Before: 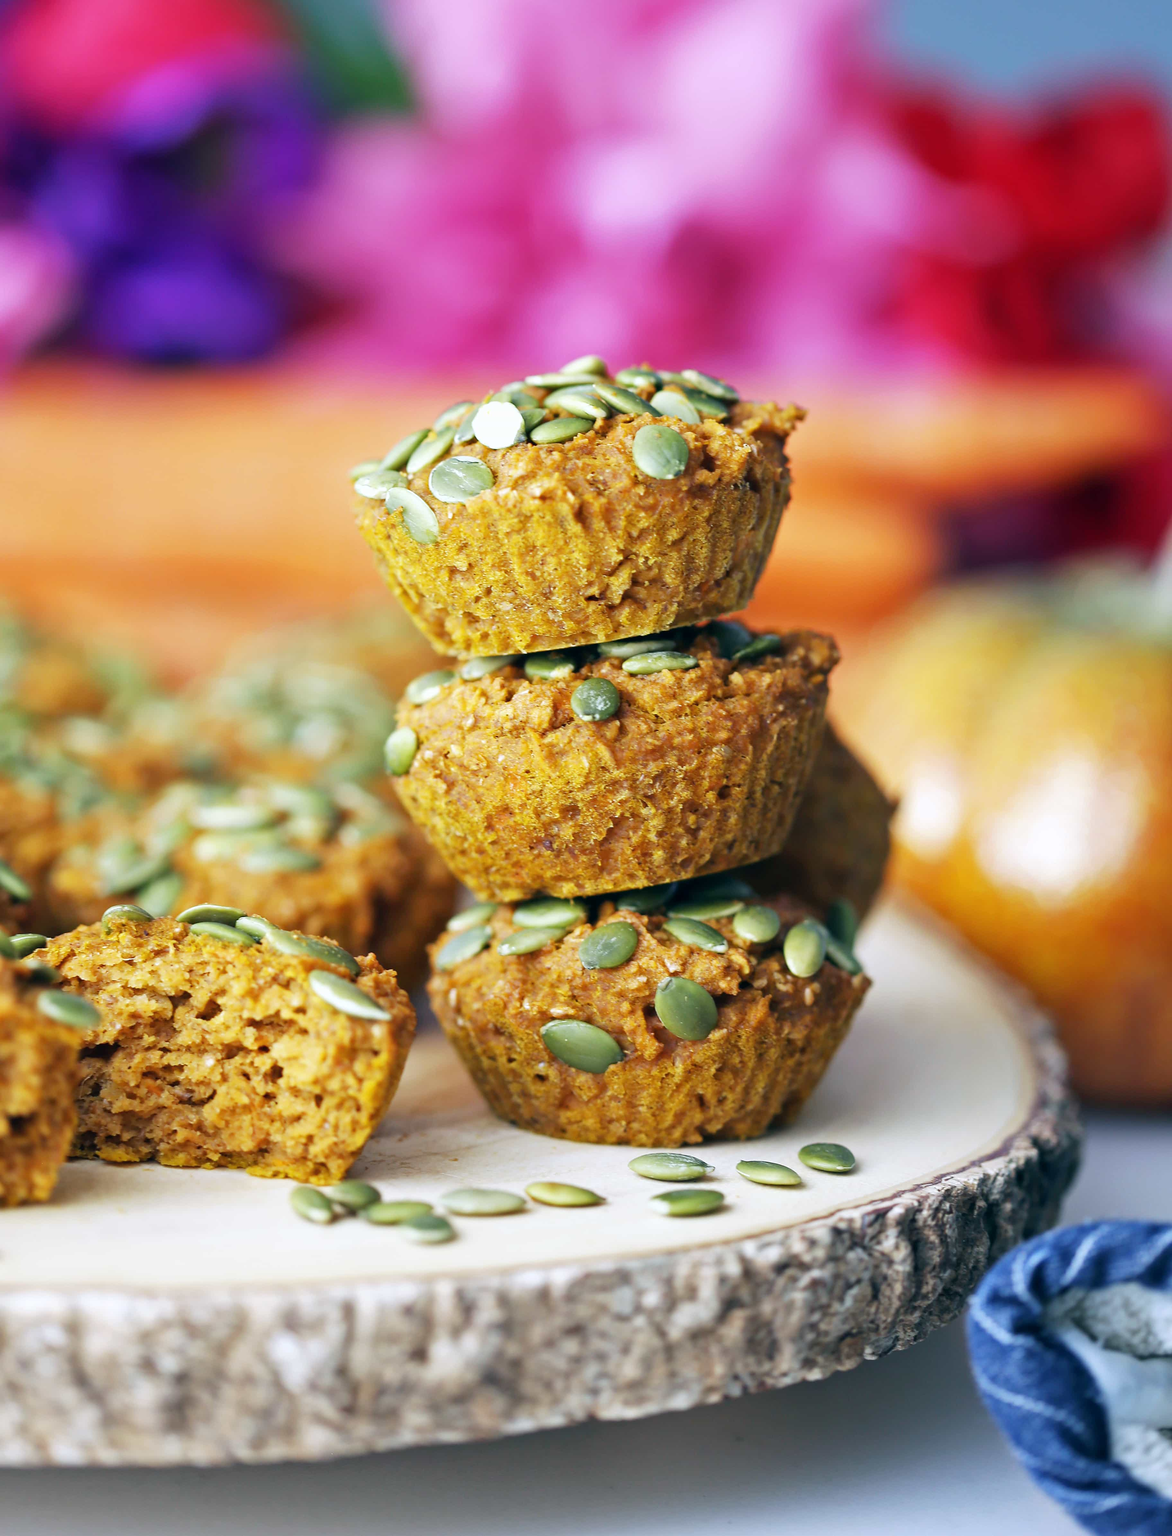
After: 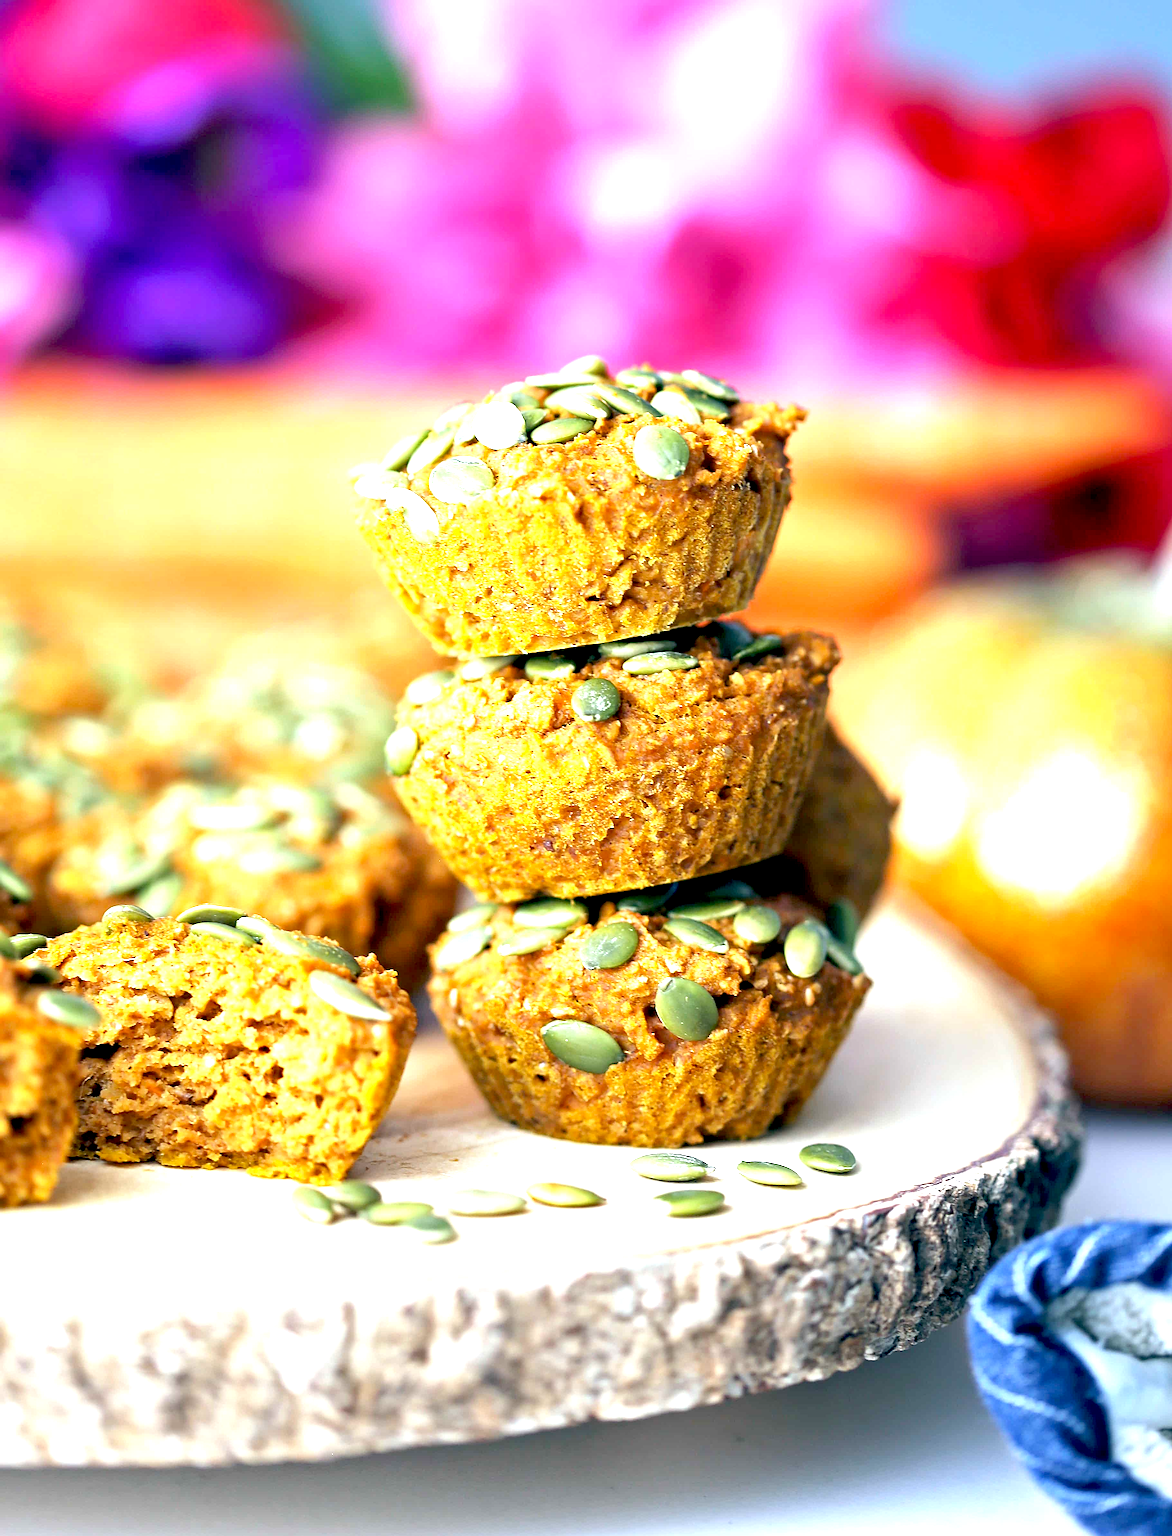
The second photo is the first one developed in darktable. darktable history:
exposure: black level correction 0.011, exposure 1.081 EV, compensate highlight preservation false
sharpen: radius 2.584, amount 0.699
